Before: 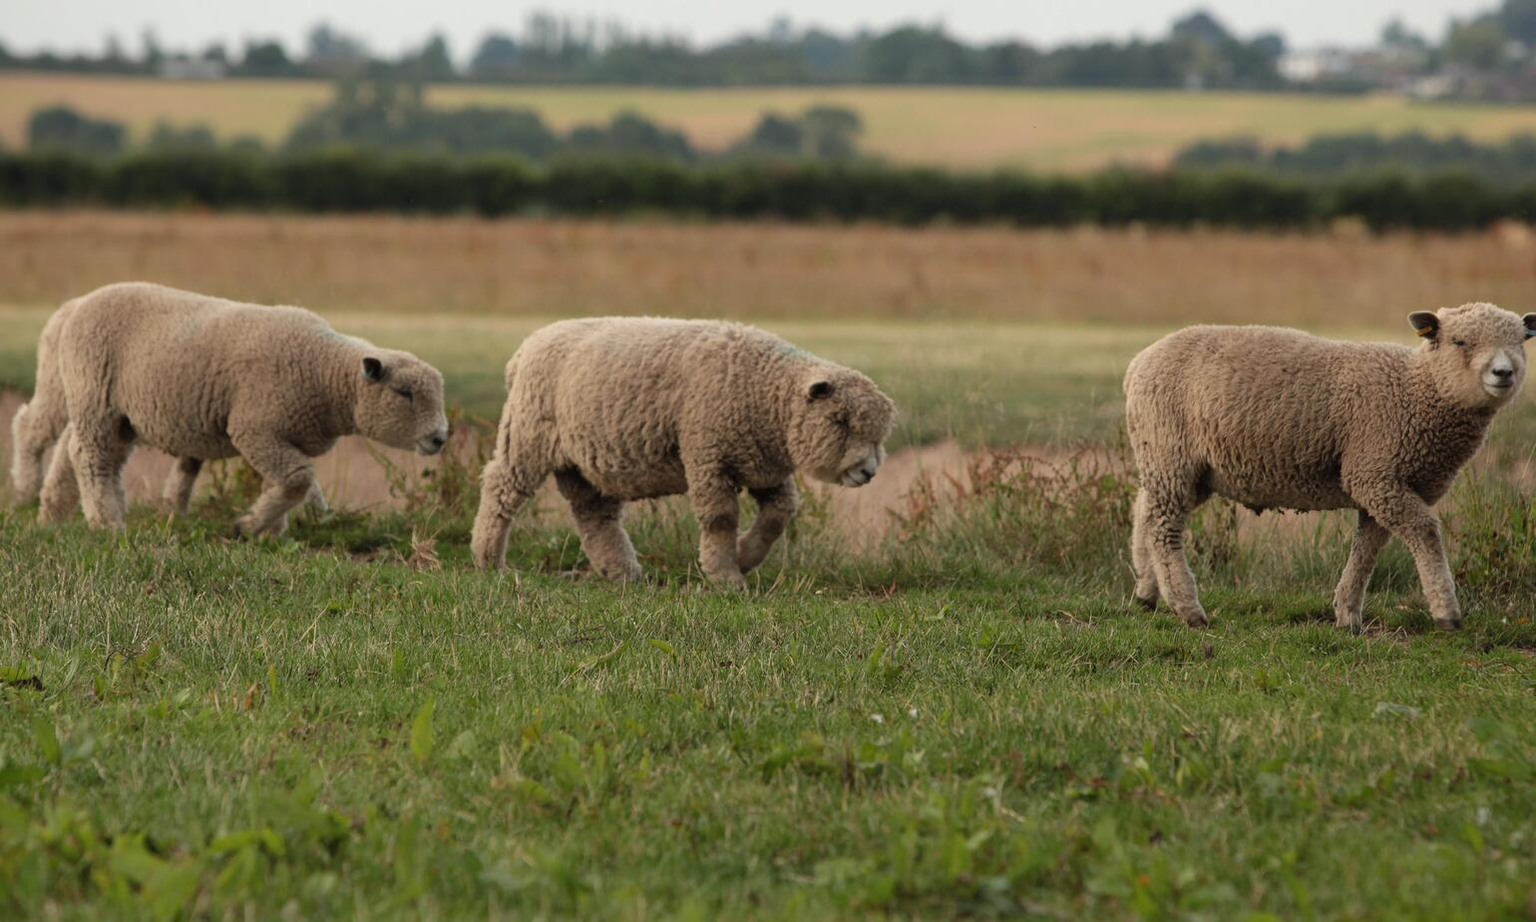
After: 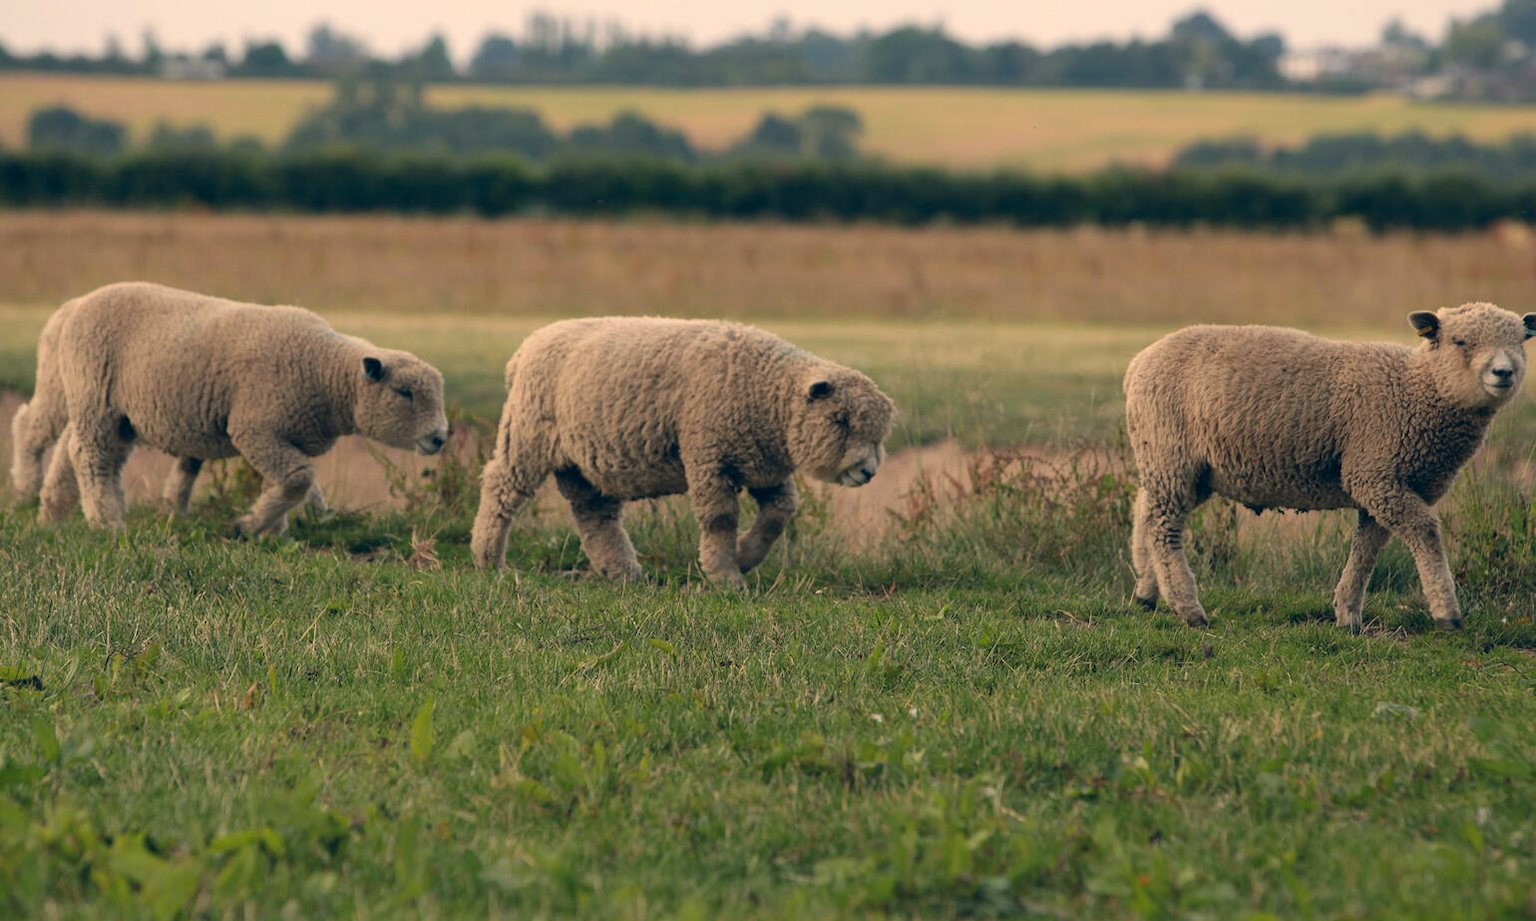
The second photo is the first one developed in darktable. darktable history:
levels: levels [0, 0.492, 0.984]
color correction: highlights a* 10.37, highlights b* 14.27, shadows a* -9.73, shadows b* -15
tone equalizer: on, module defaults
